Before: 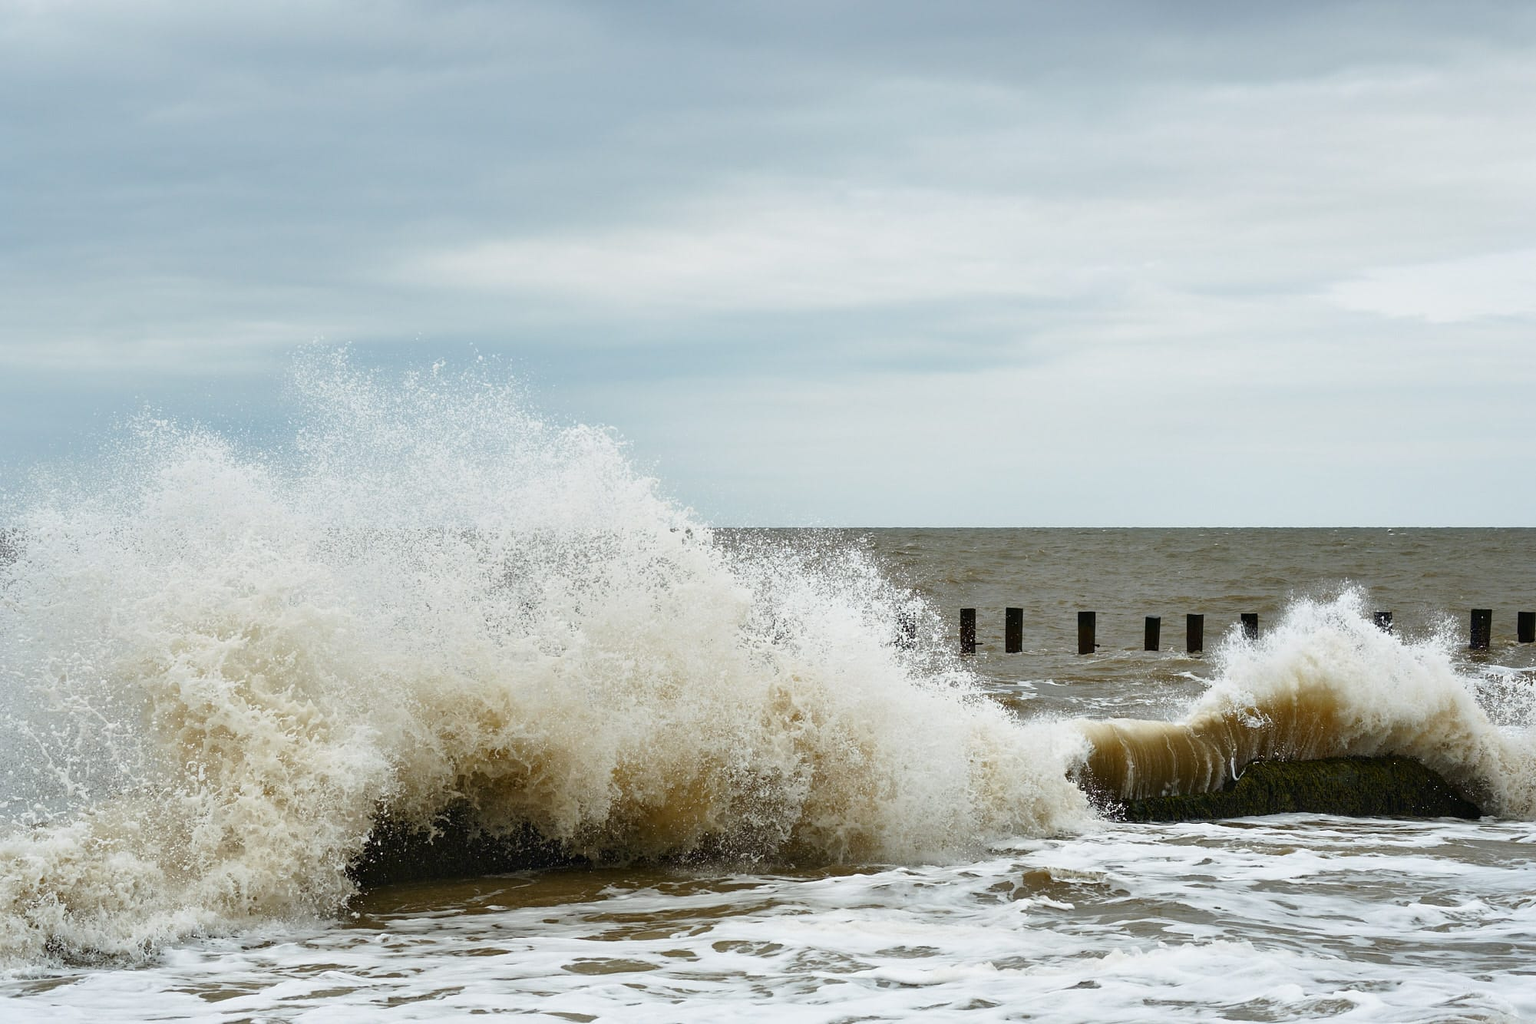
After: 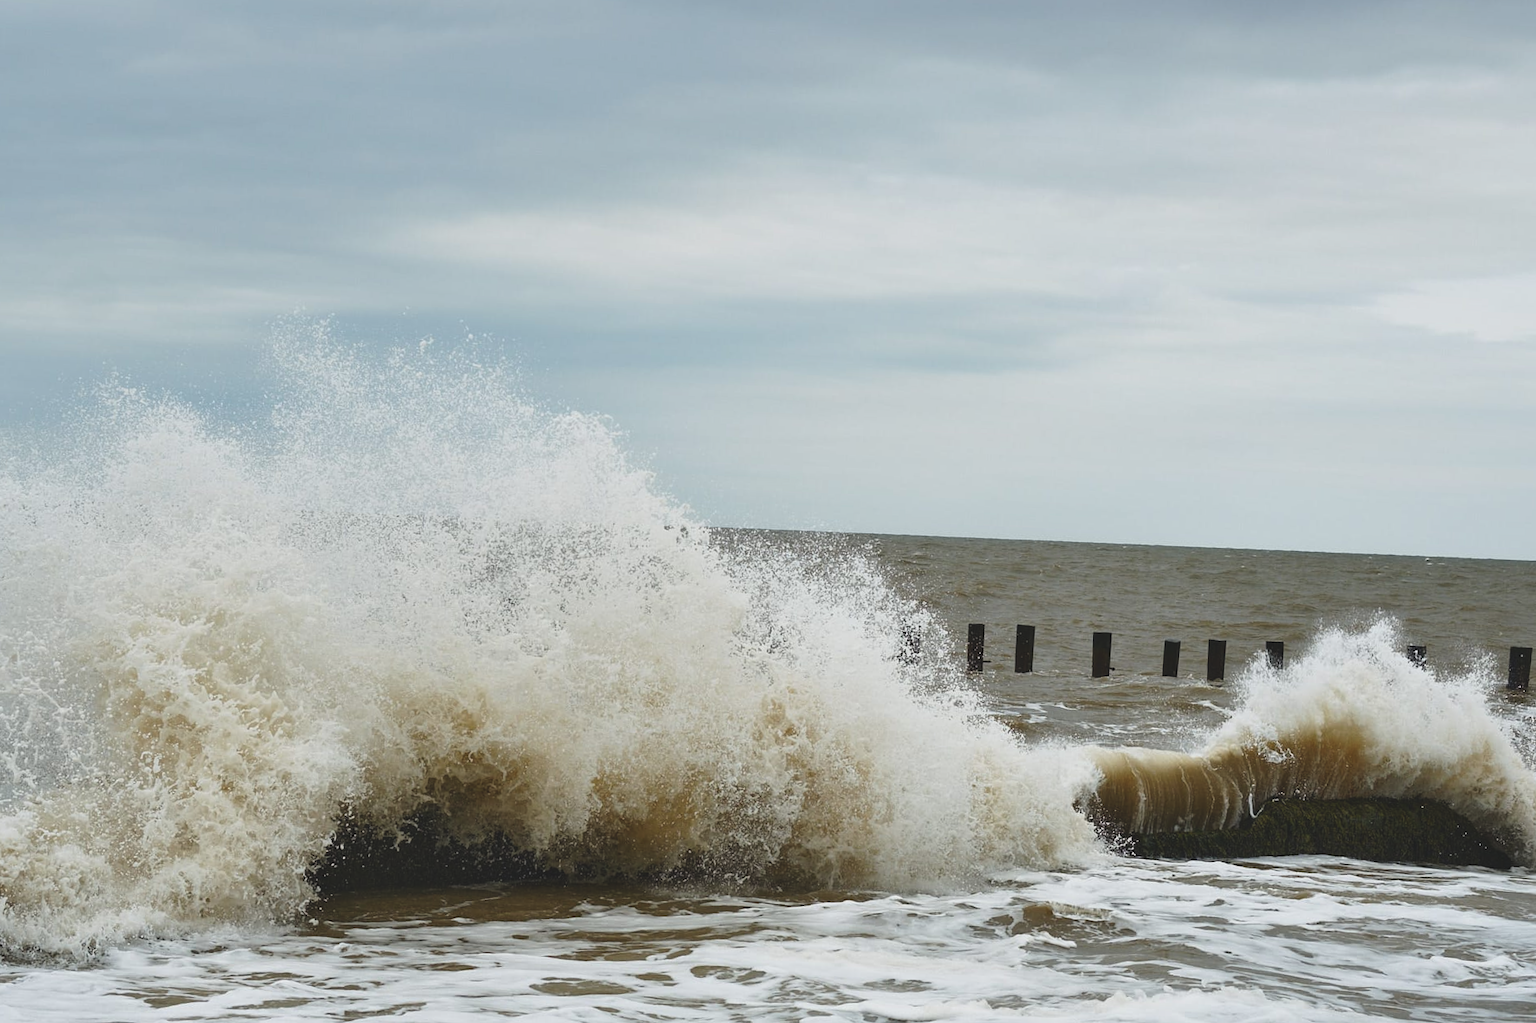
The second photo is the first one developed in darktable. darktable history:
crop and rotate: angle -2.38°
exposure: black level correction -0.014, exposure -0.193 EV, compensate highlight preservation false
